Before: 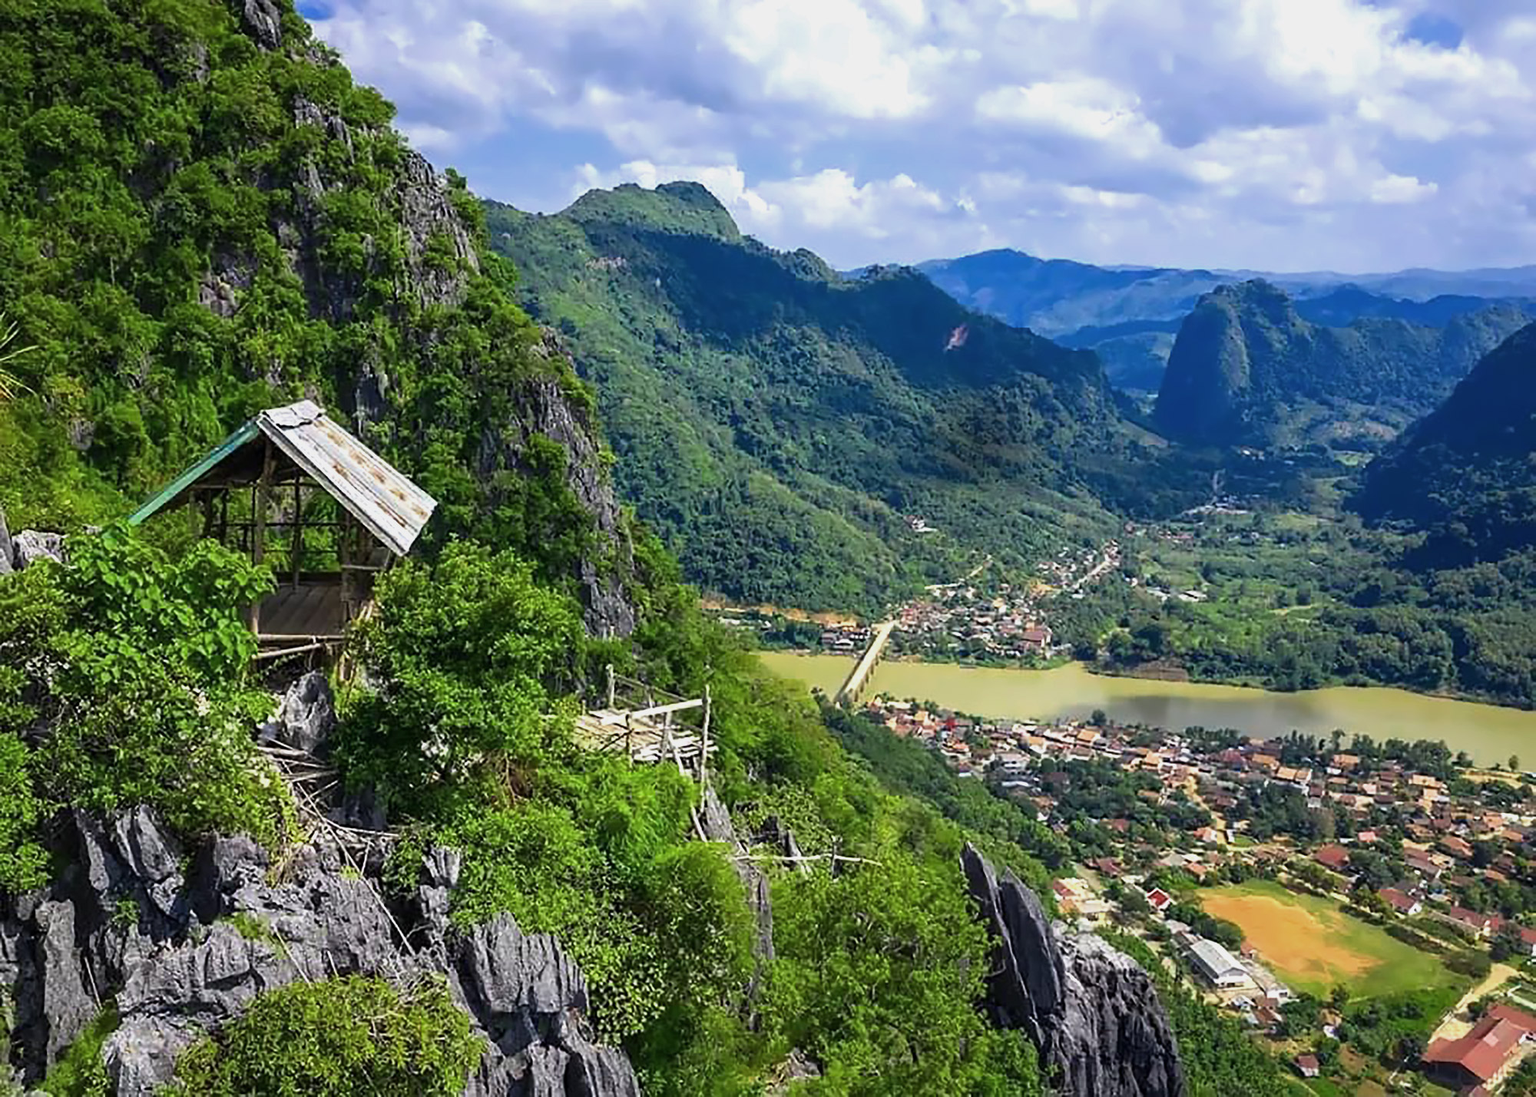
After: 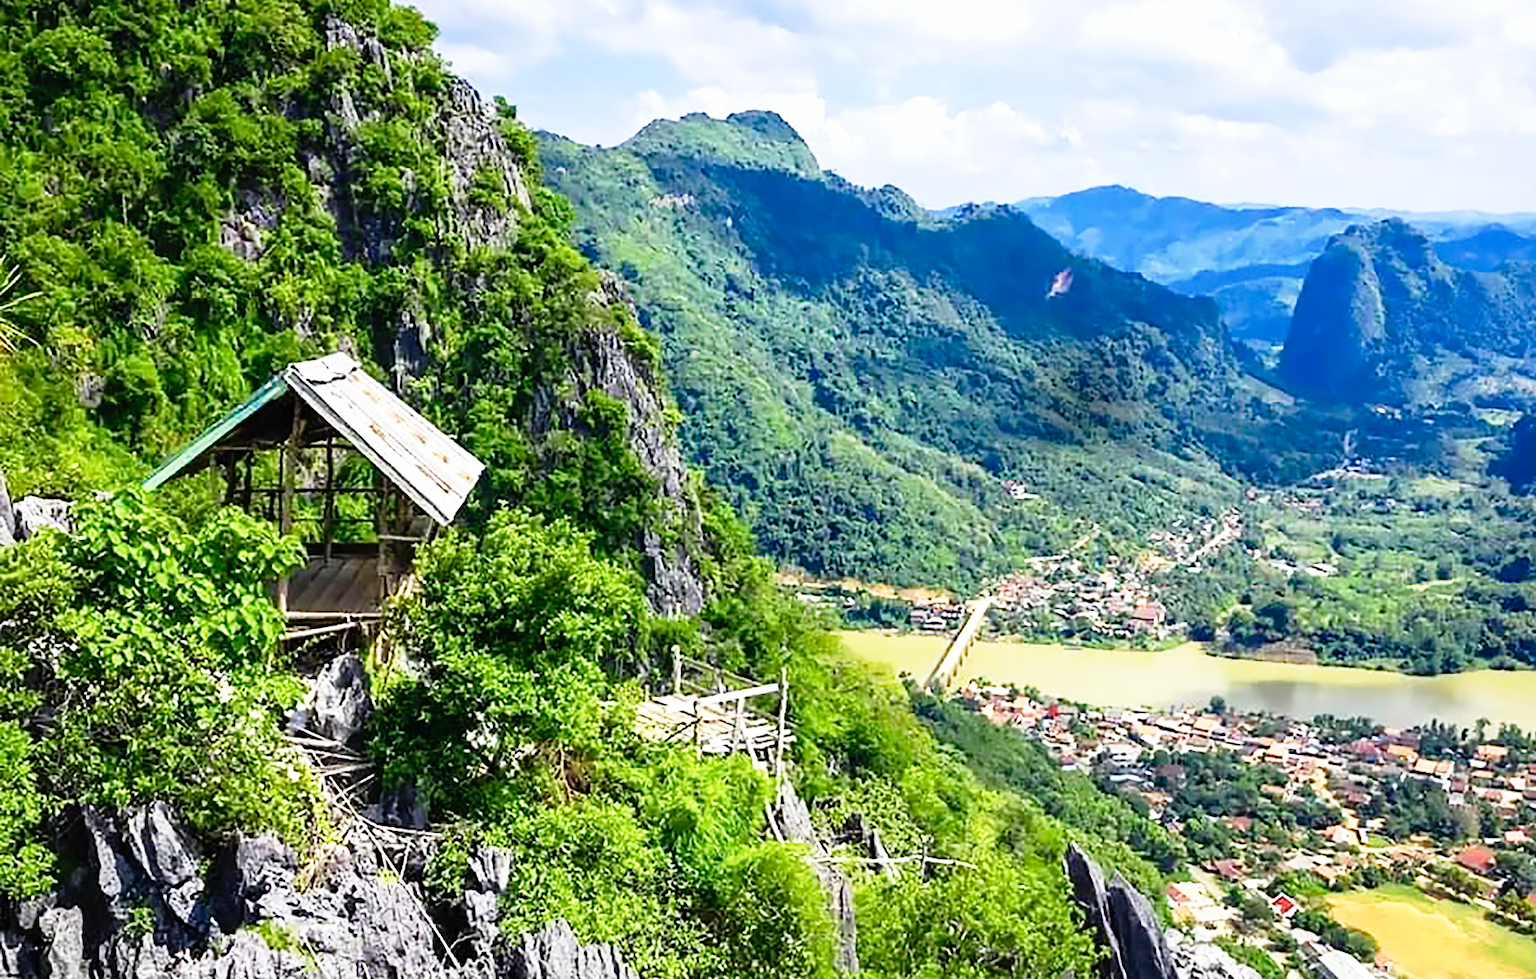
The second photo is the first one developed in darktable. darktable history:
base curve: curves: ch0 [(0, 0) (0.012, 0.01) (0.073, 0.168) (0.31, 0.711) (0.645, 0.957) (1, 1)], preserve colors none
crop: top 7.49%, right 9.717%, bottom 11.943%
